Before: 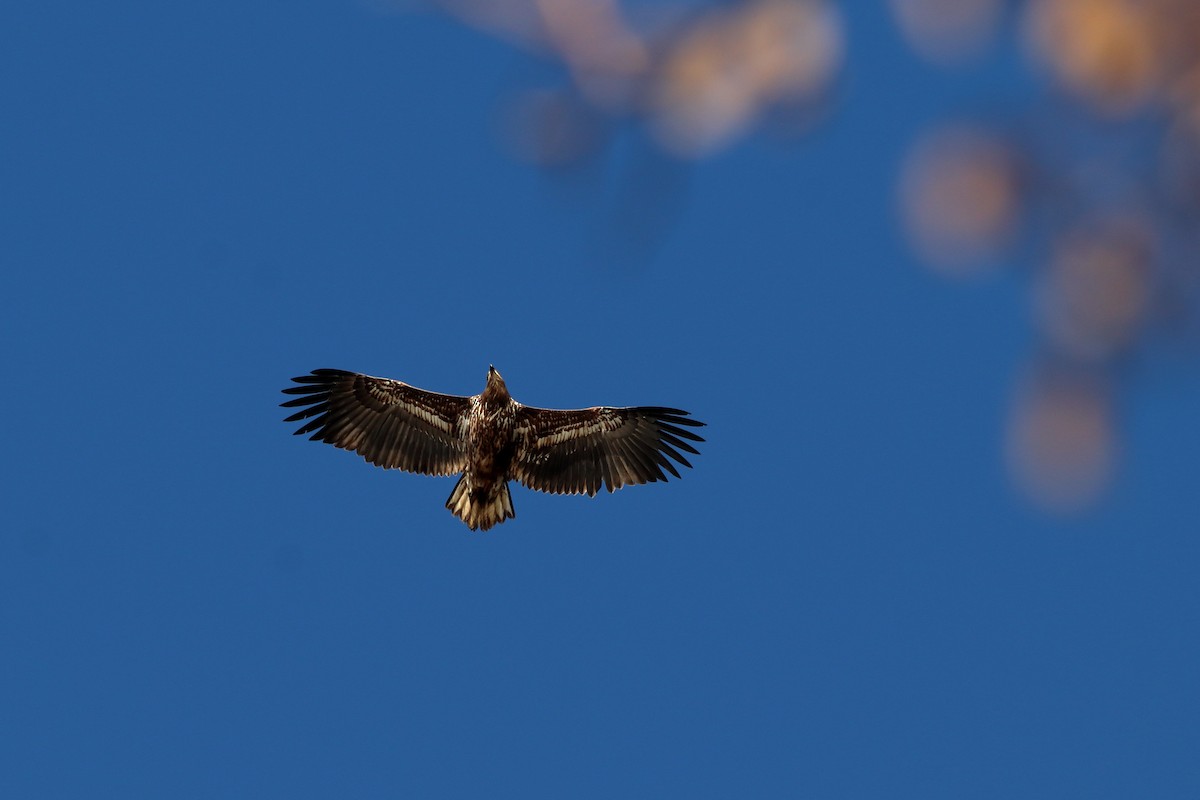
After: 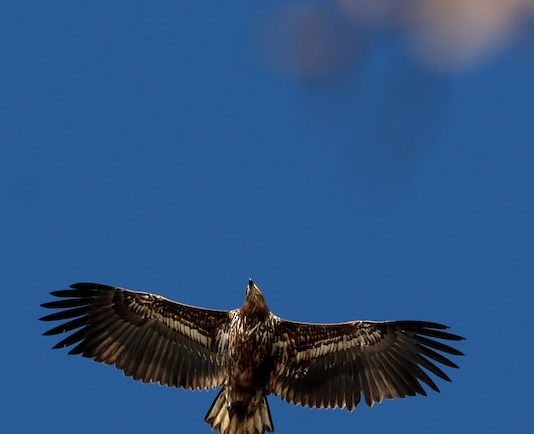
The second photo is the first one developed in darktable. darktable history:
crop: left 20.123%, top 10.771%, right 35.326%, bottom 34.899%
